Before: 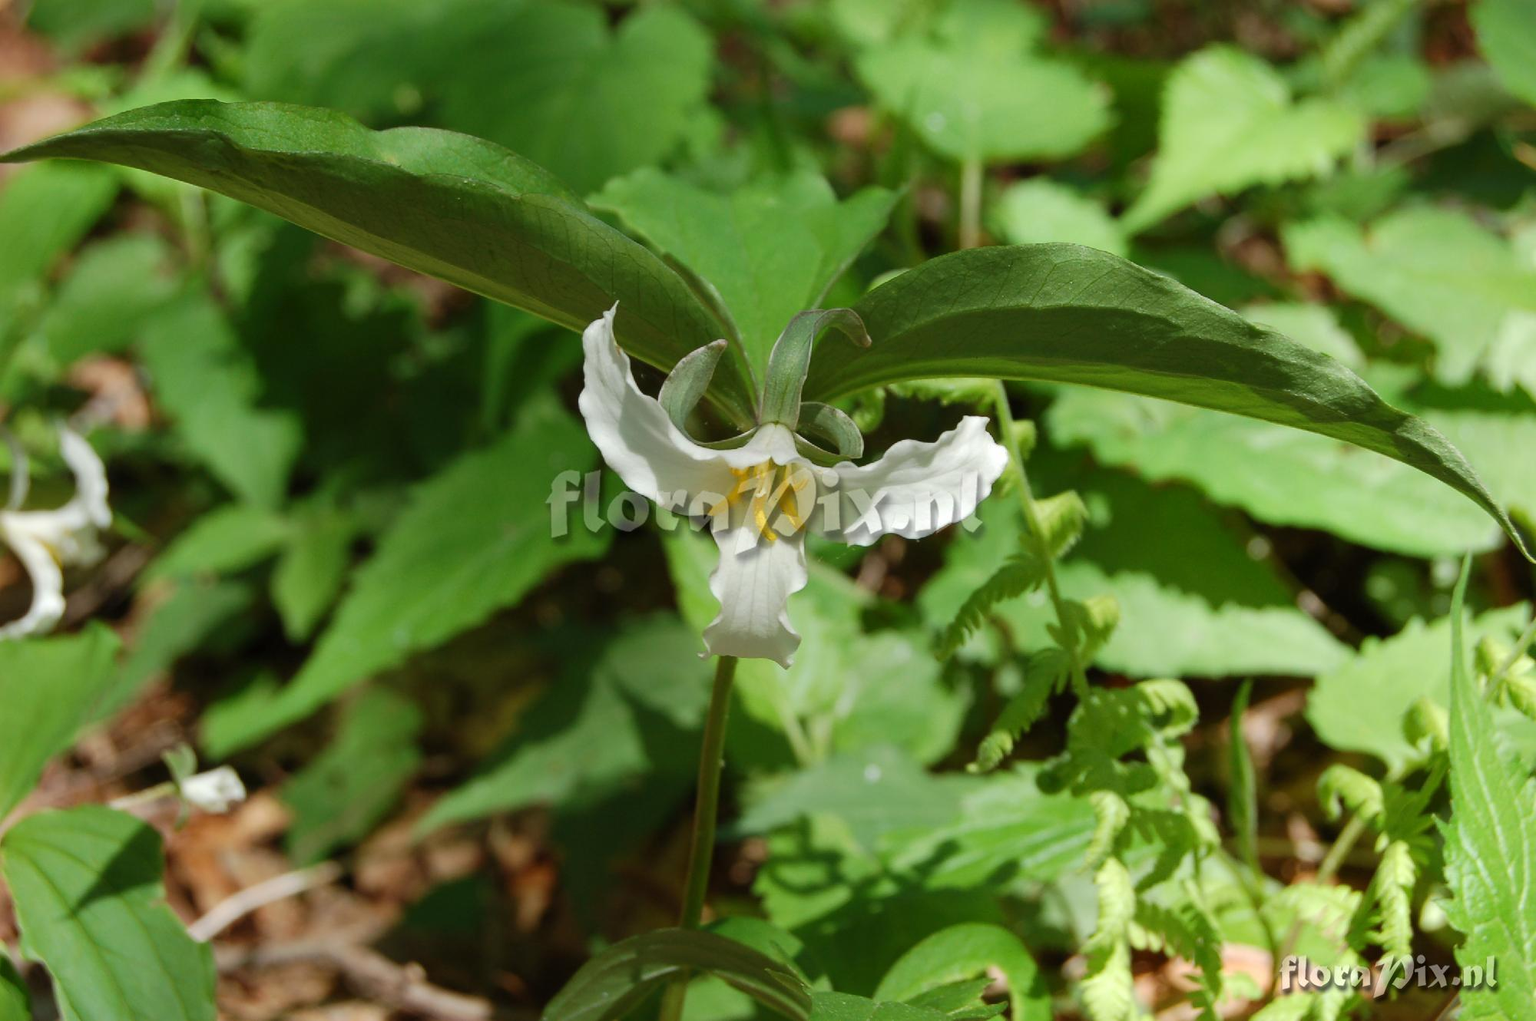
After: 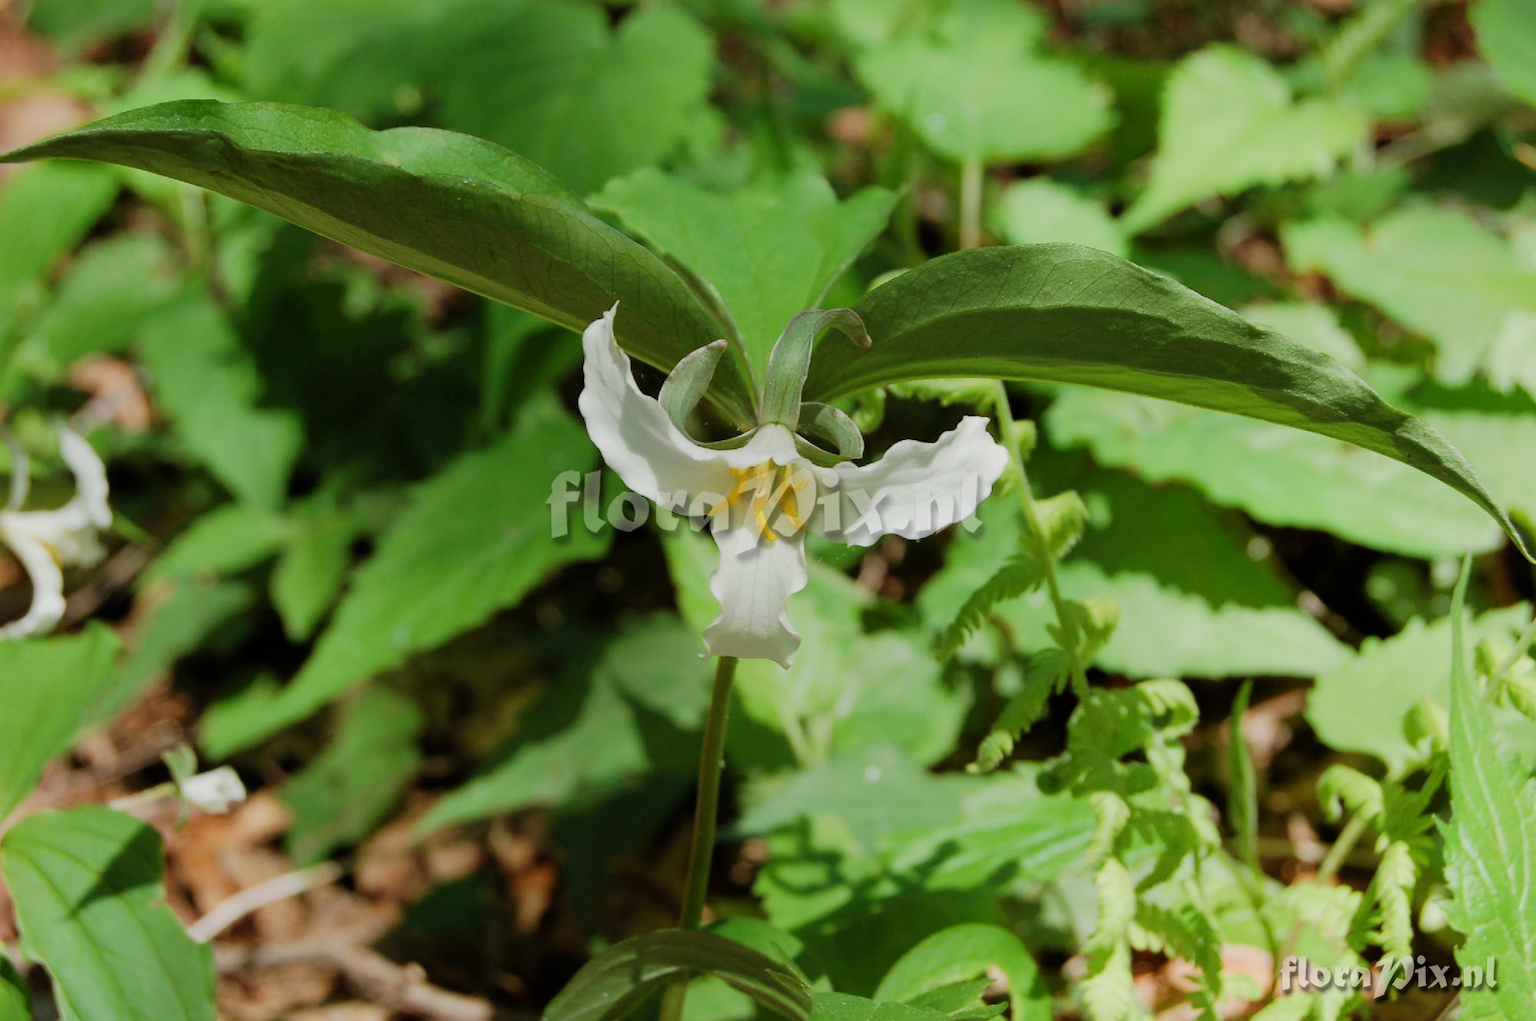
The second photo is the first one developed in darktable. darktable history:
filmic rgb: black relative exposure -7.65 EV, white relative exposure 4.56 EV, hardness 3.61, contrast 0.997
exposure: exposure 0.3 EV, compensate highlight preservation false
